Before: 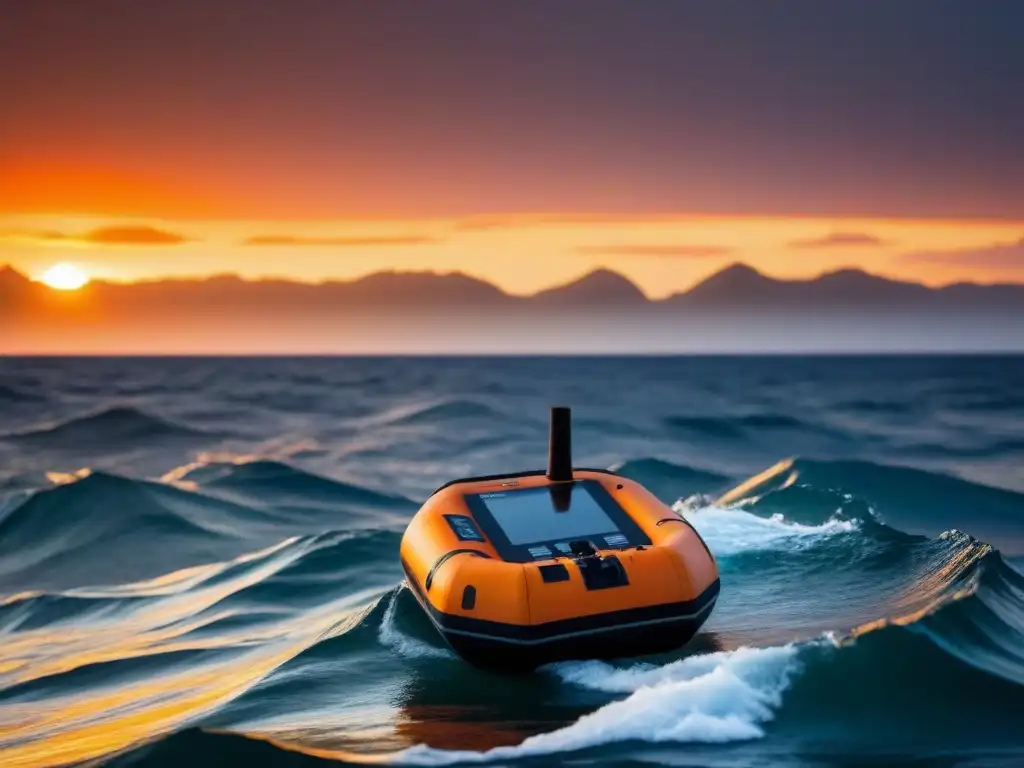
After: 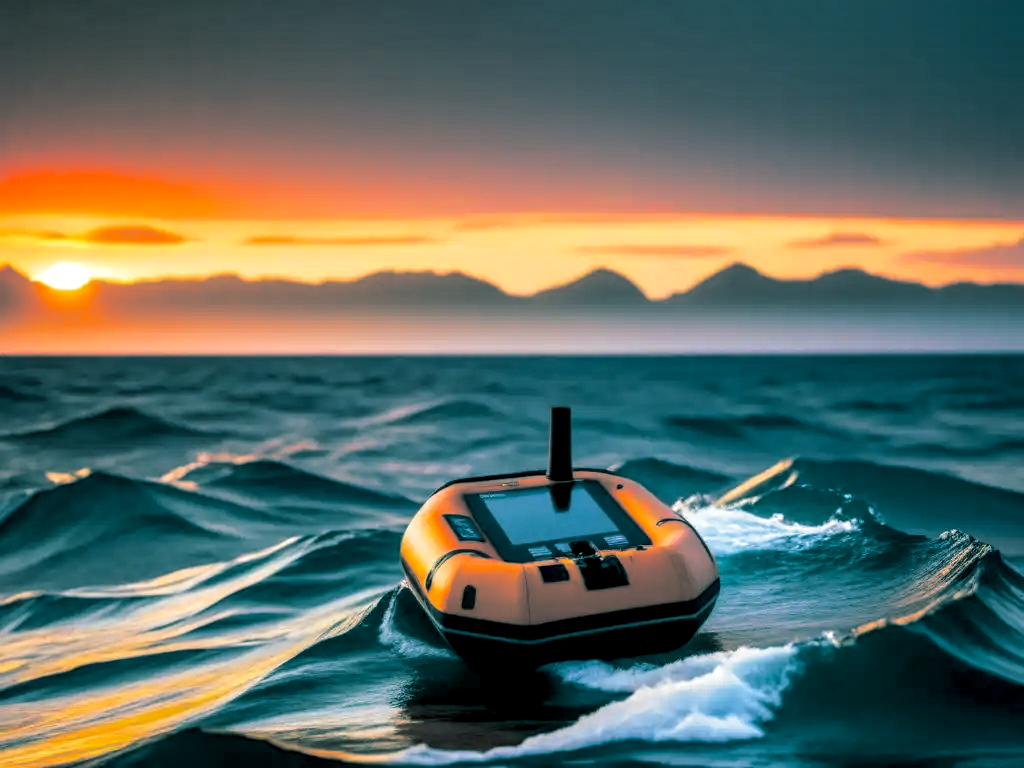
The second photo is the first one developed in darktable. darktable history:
contrast brightness saturation: contrast 0.04, saturation 0.16
split-toning: shadows › hue 186.43°, highlights › hue 49.29°, compress 30.29%
local contrast: highlights 25%, detail 150%
